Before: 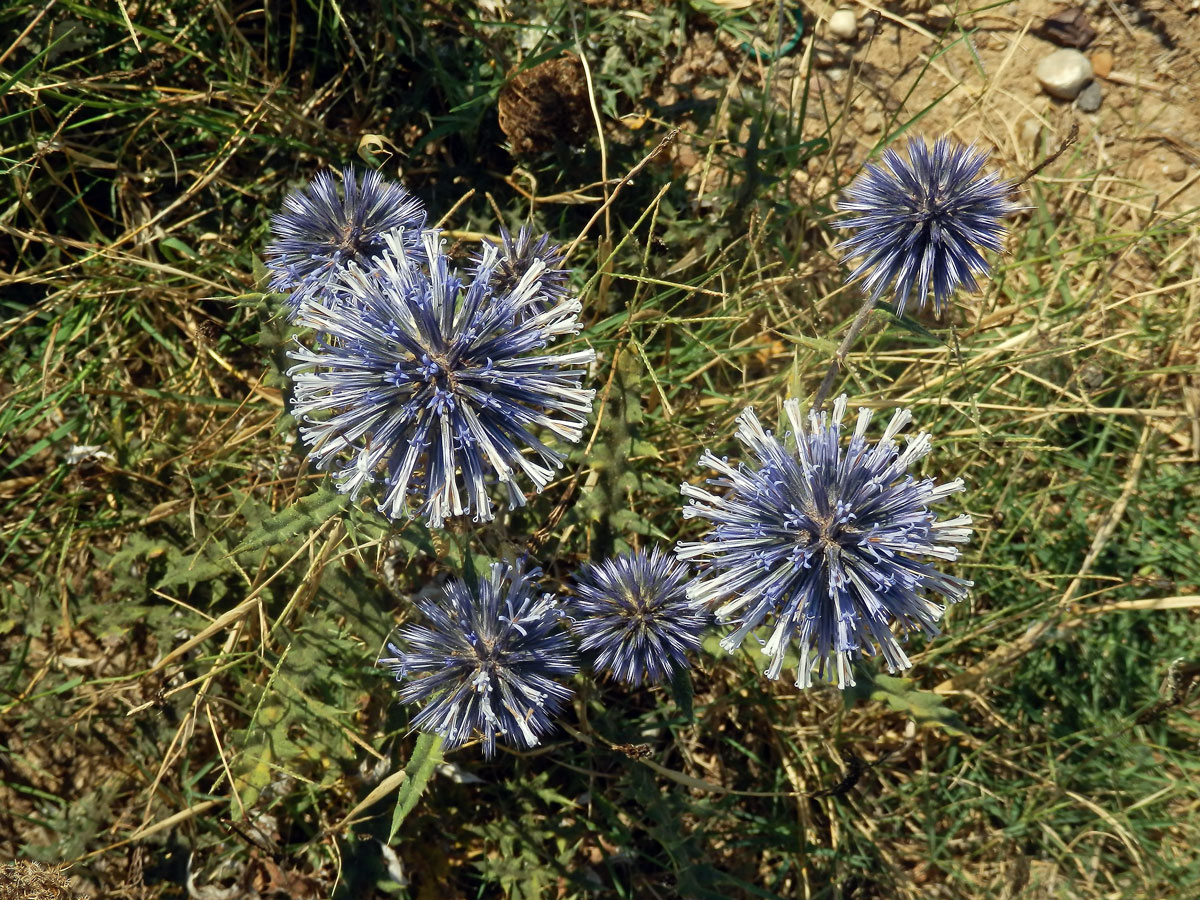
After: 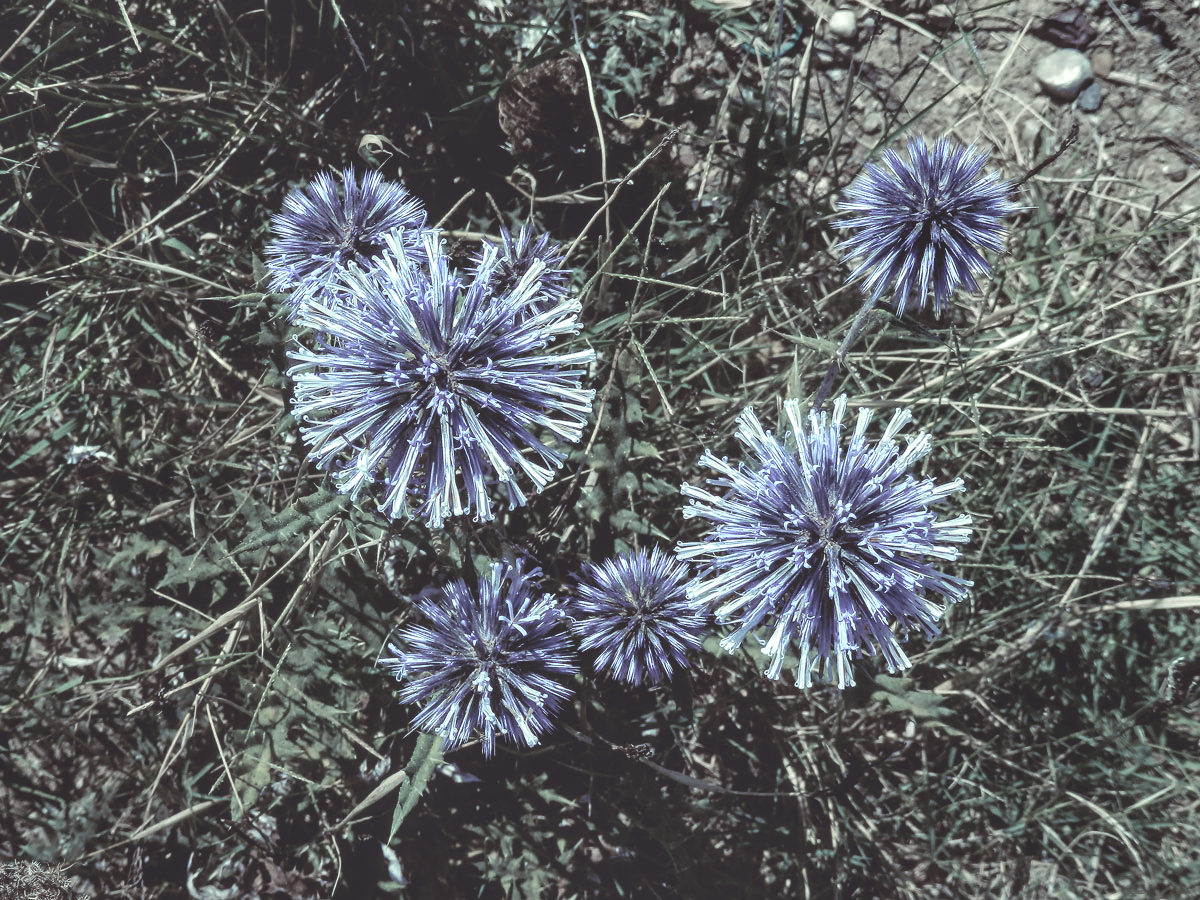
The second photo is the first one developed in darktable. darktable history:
local contrast: highlights 61%, detail 143%, midtone range 0.428
color balance: lift [1, 1.015, 1.004, 0.985], gamma [1, 0.958, 0.971, 1.042], gain [1, 0.956, 0.977, 1.044]
rgb curve: curves: ch0 [(0, 0.186) (0.314, 0.284) (0.576, 0.466) (0.805, 0.691) (0.936, 0.886)]; ch1 [(0, 0.186) (0.314, 0.284) (0.581, 0.534) (0.771, 0.746) (0.936, 0.958)]; ch2 [(0, 0.216) (0.275, 0.39) (1, 1)], mode RGB, independent channels, compensate middle gray true, preserve colors none
white balance: red 1.011, blue 0.982
shadows and highlights: shadows 20.91, highlights -35.45, soften with gaussian
color zones: curves: ch0 [(0, 0.613) (0.01, 0.613) (0.245, 0.448) (0.498, 0.529) (0.642, 0.665) (0.879, 0.777) (0.99, 0.613)]; ch1 [(0, 0.272) (0.219, 0.127) (0.724, 0.346)]
